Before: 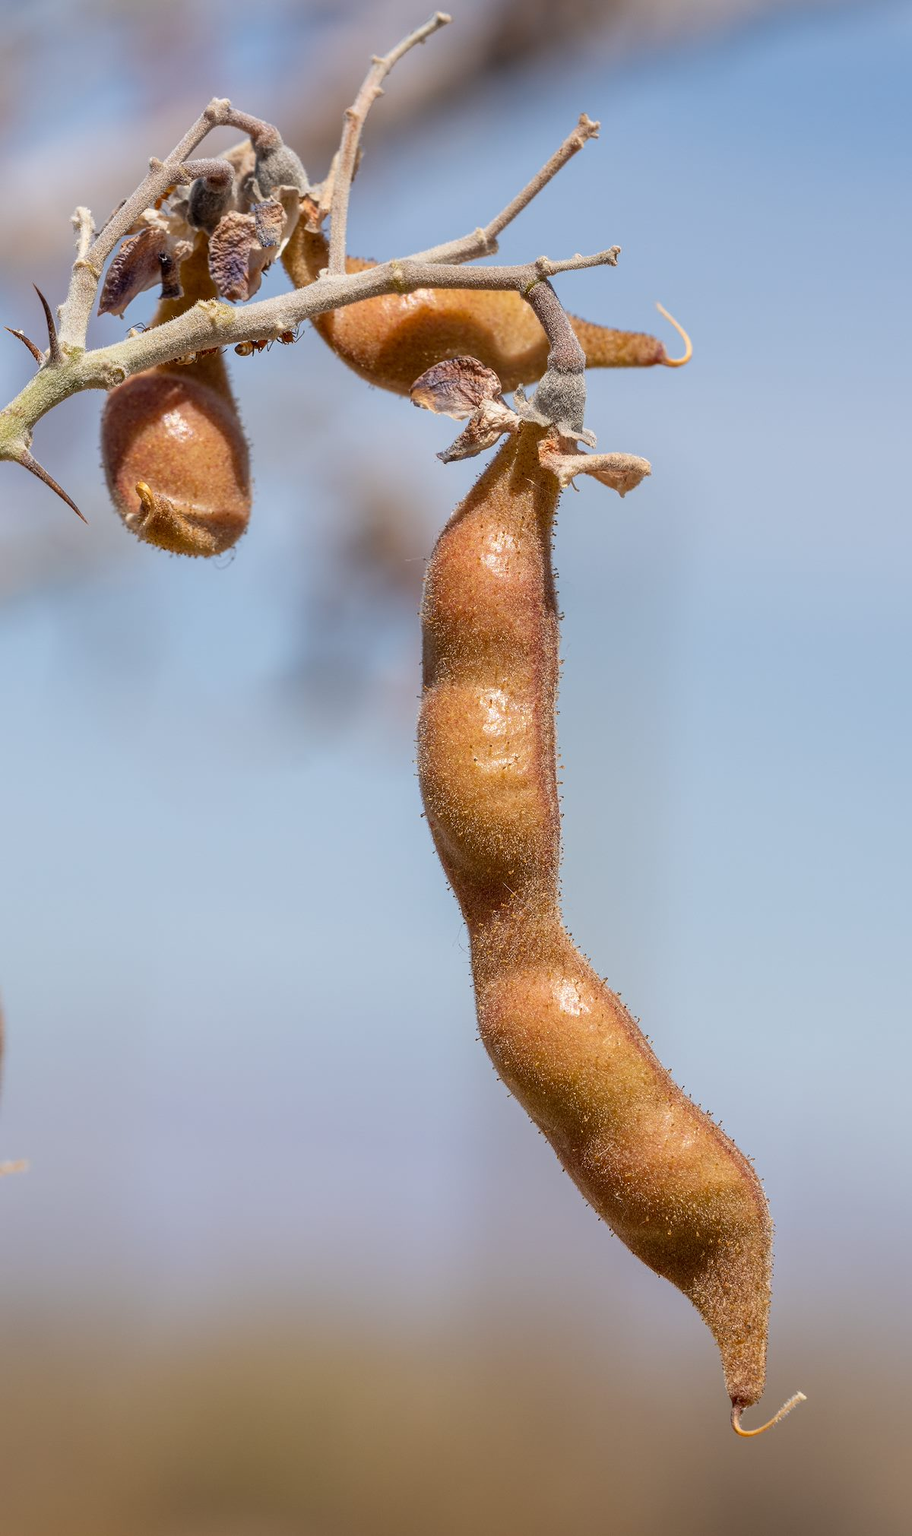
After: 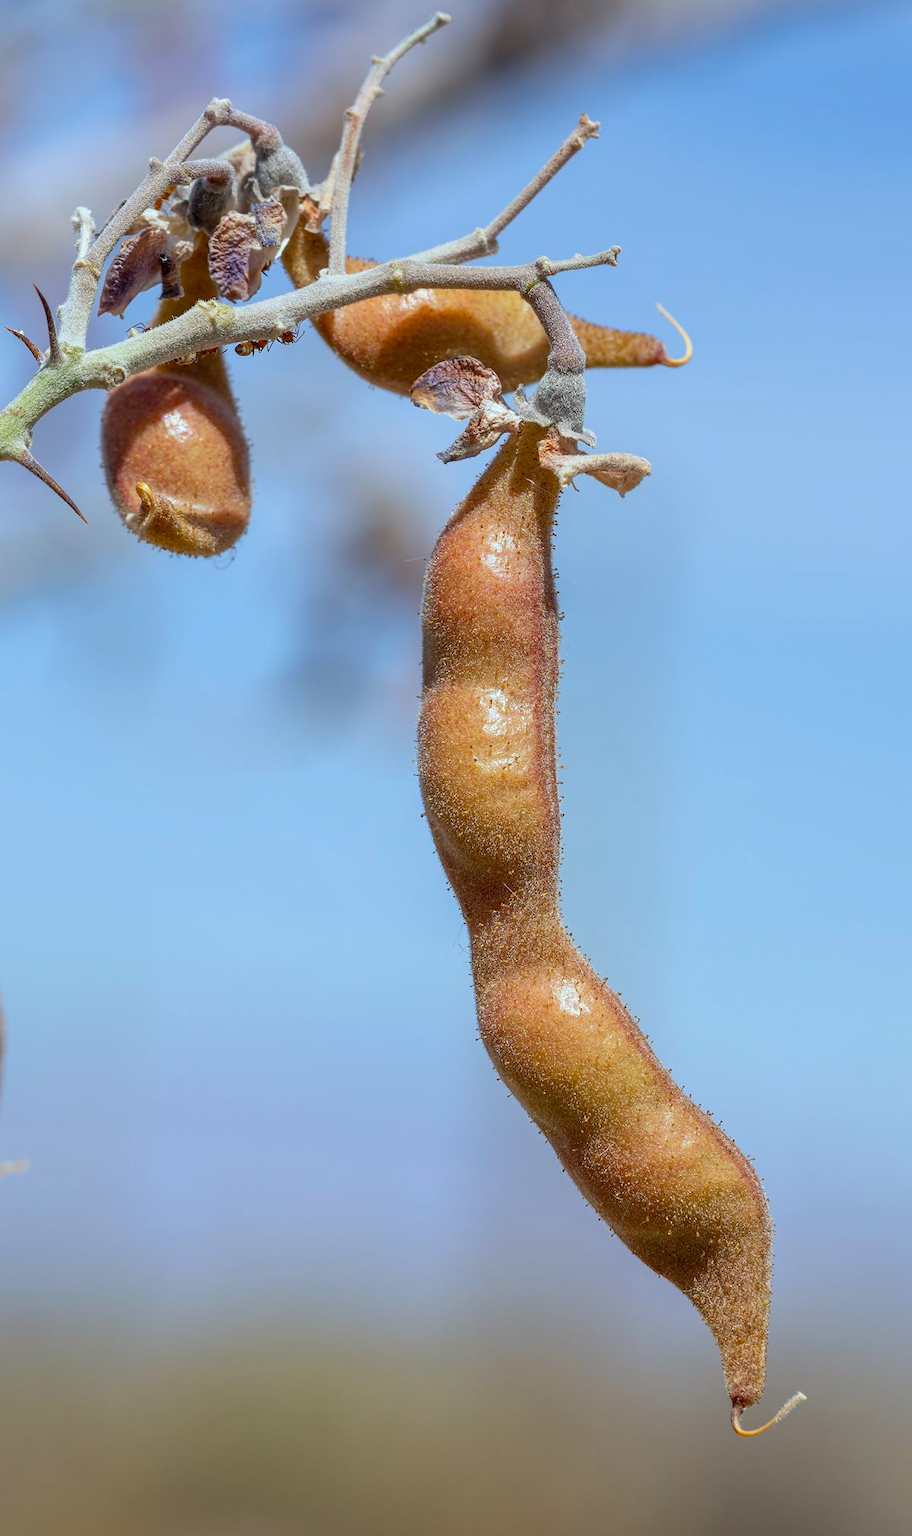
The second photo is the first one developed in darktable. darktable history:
shadows and highlights: radius 127.1, shadows 21.13, highlights -22.87, low approximation 0.01
color calibration: output R [0.948, 0.091, -0.04, 0], output G [-0.3, 1.384, -0.085, 0], output B [-0.108, 0.061, 1.08, 0], illuminant F (fluorescent), F source F9 (Cool White Deluxe 4150 K) – high CRI, x 0.374, y 0.373, temperature 4160.78 K
